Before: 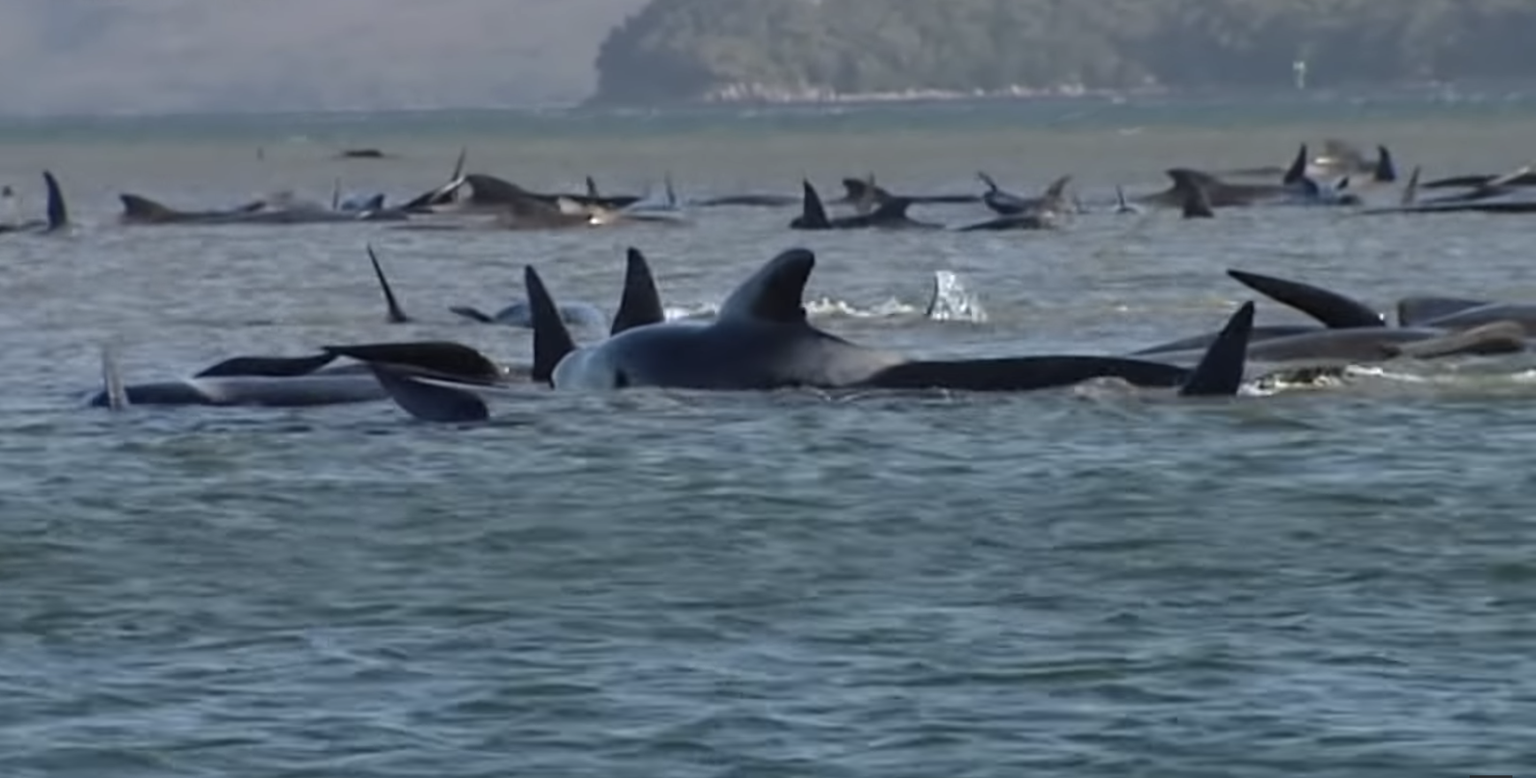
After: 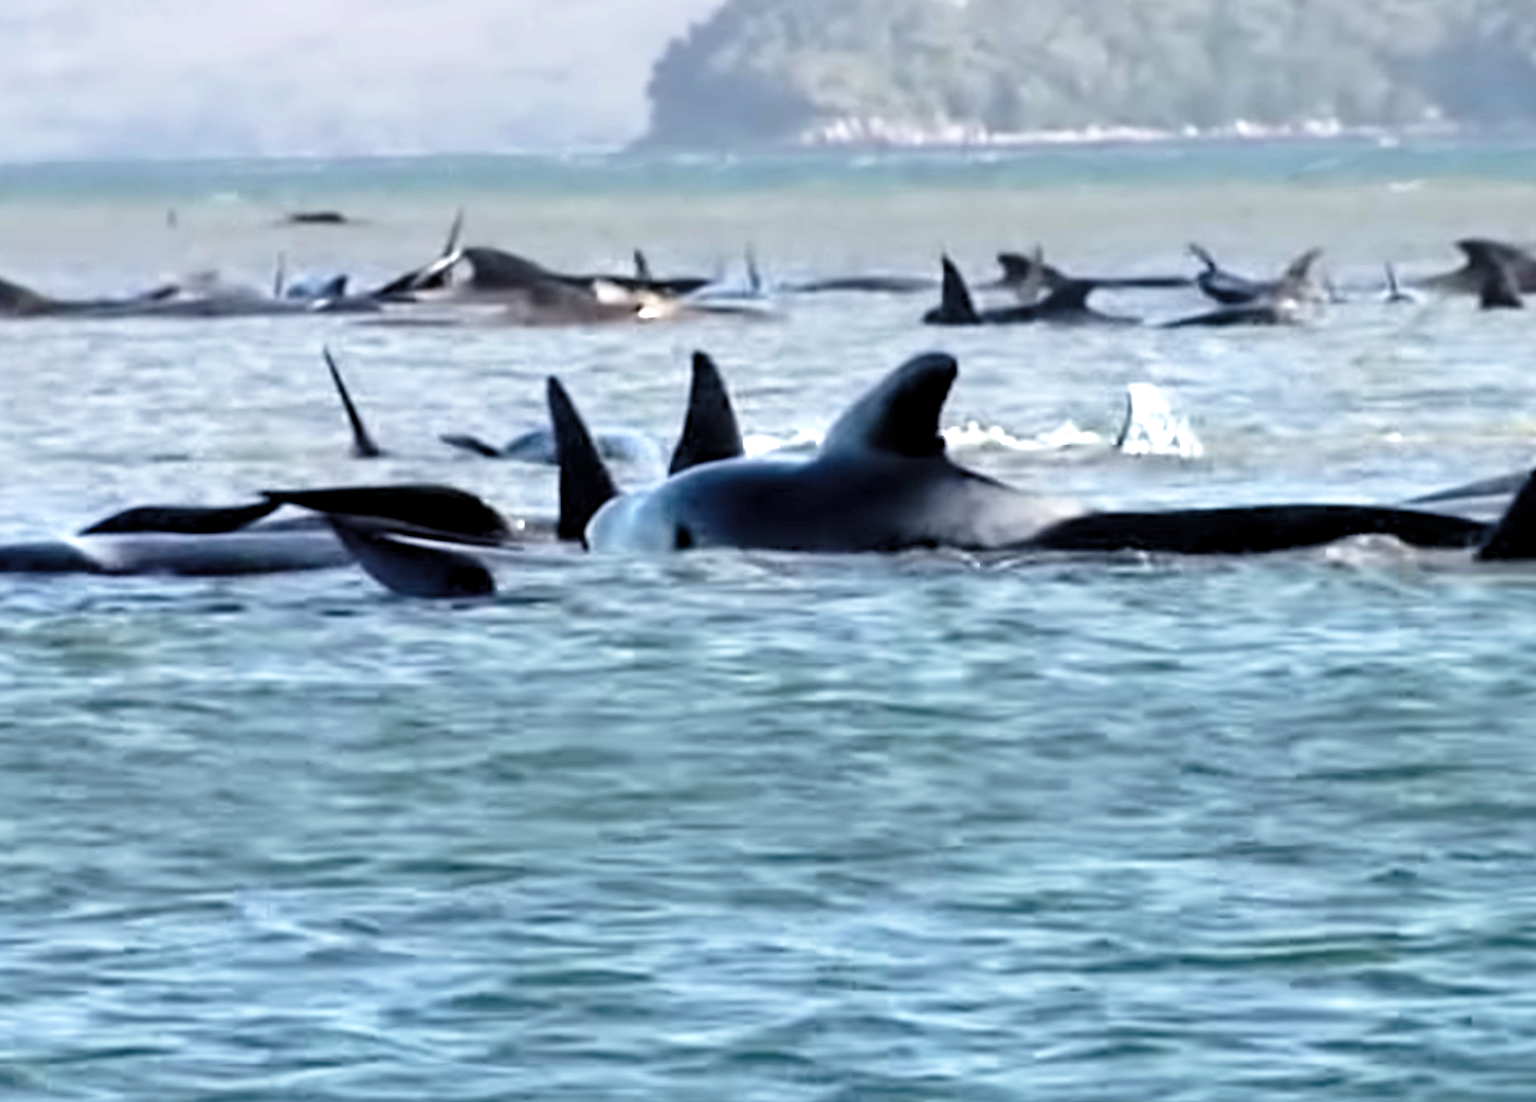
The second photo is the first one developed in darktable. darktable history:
base curve: curves: ch0 [(0, 0) (0.012, 0.01) (0.073, 0.168) (0.31, 0.711) (0.645, 0.957) (1, 1)], preserve colors none
crop and rotate: left 9.072%, right 20.376%
levels: levels [0.052, 0.496, 0.908]
tone equalizer: on, module defaults
